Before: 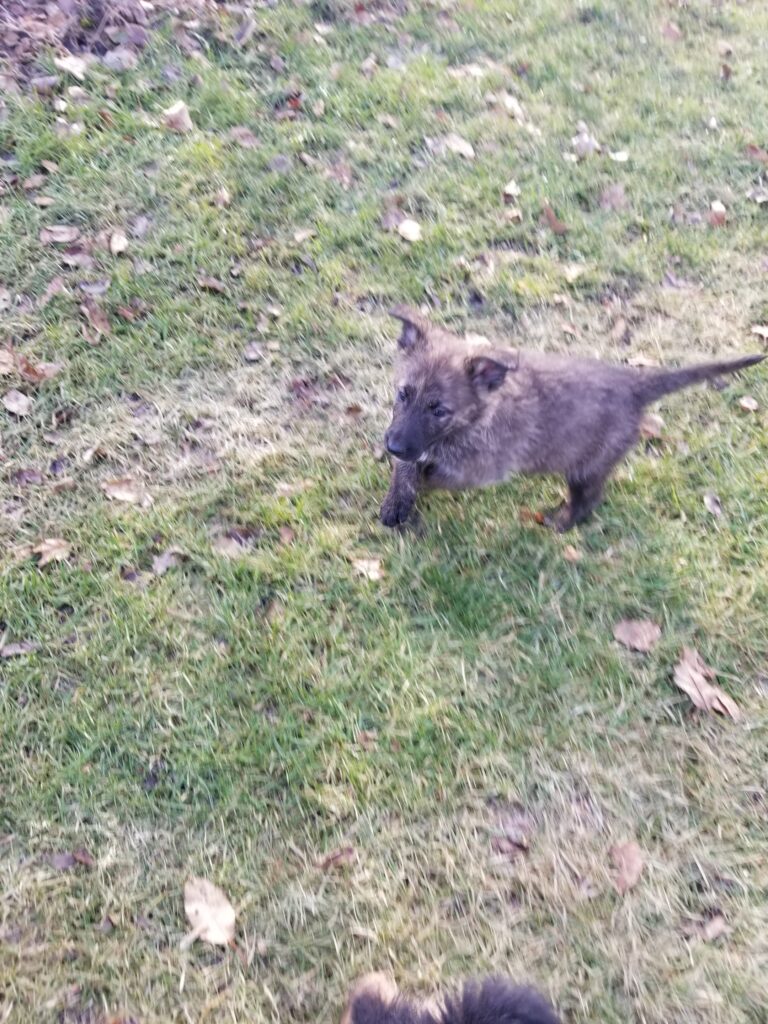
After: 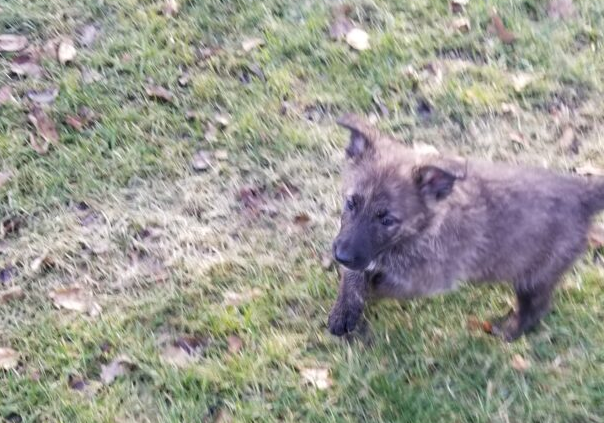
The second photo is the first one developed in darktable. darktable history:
crop: left 6.823%, top 18.717%, right 14.442%, bottom 39.909%
